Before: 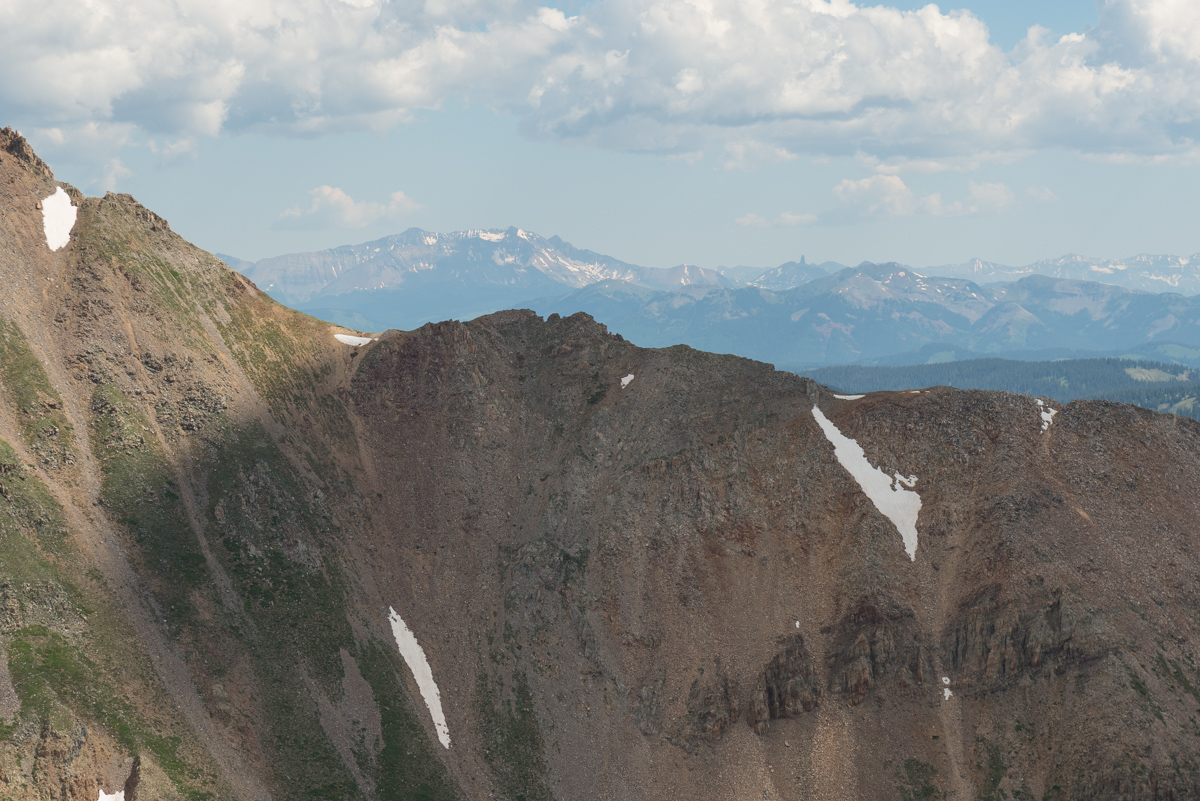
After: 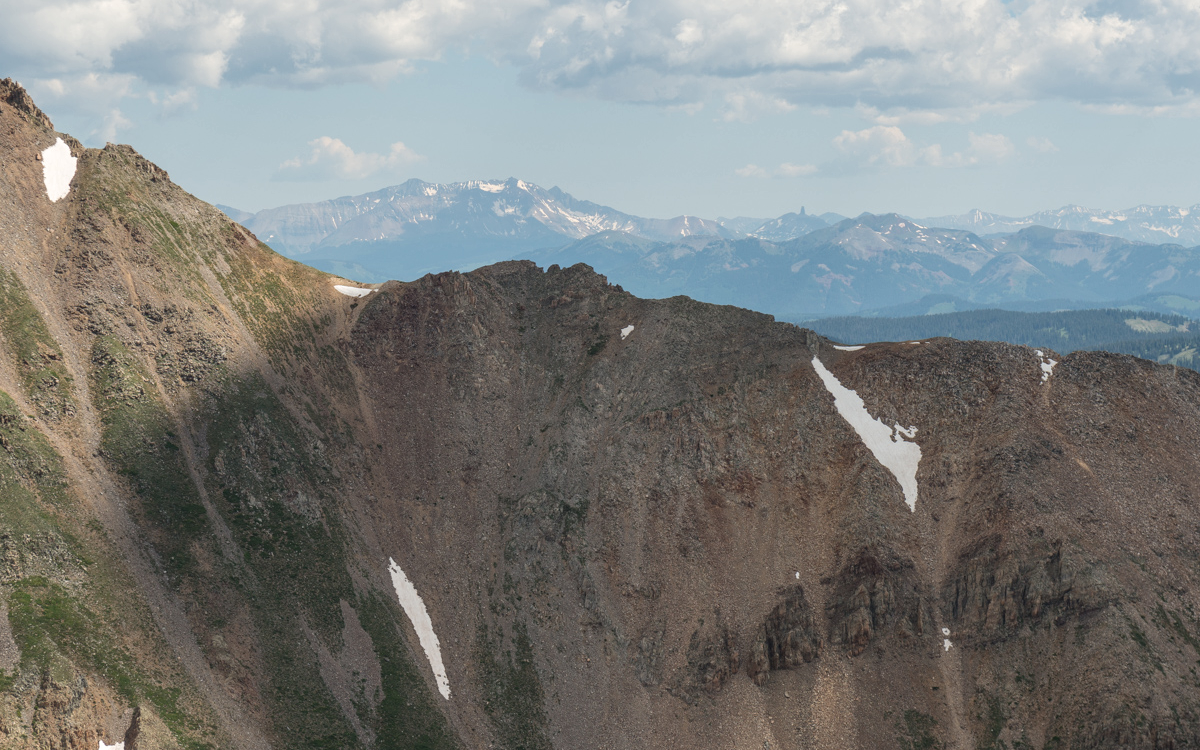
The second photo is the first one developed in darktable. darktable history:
local contrast: on, module defaults
crop and rotate: top 6.25%
